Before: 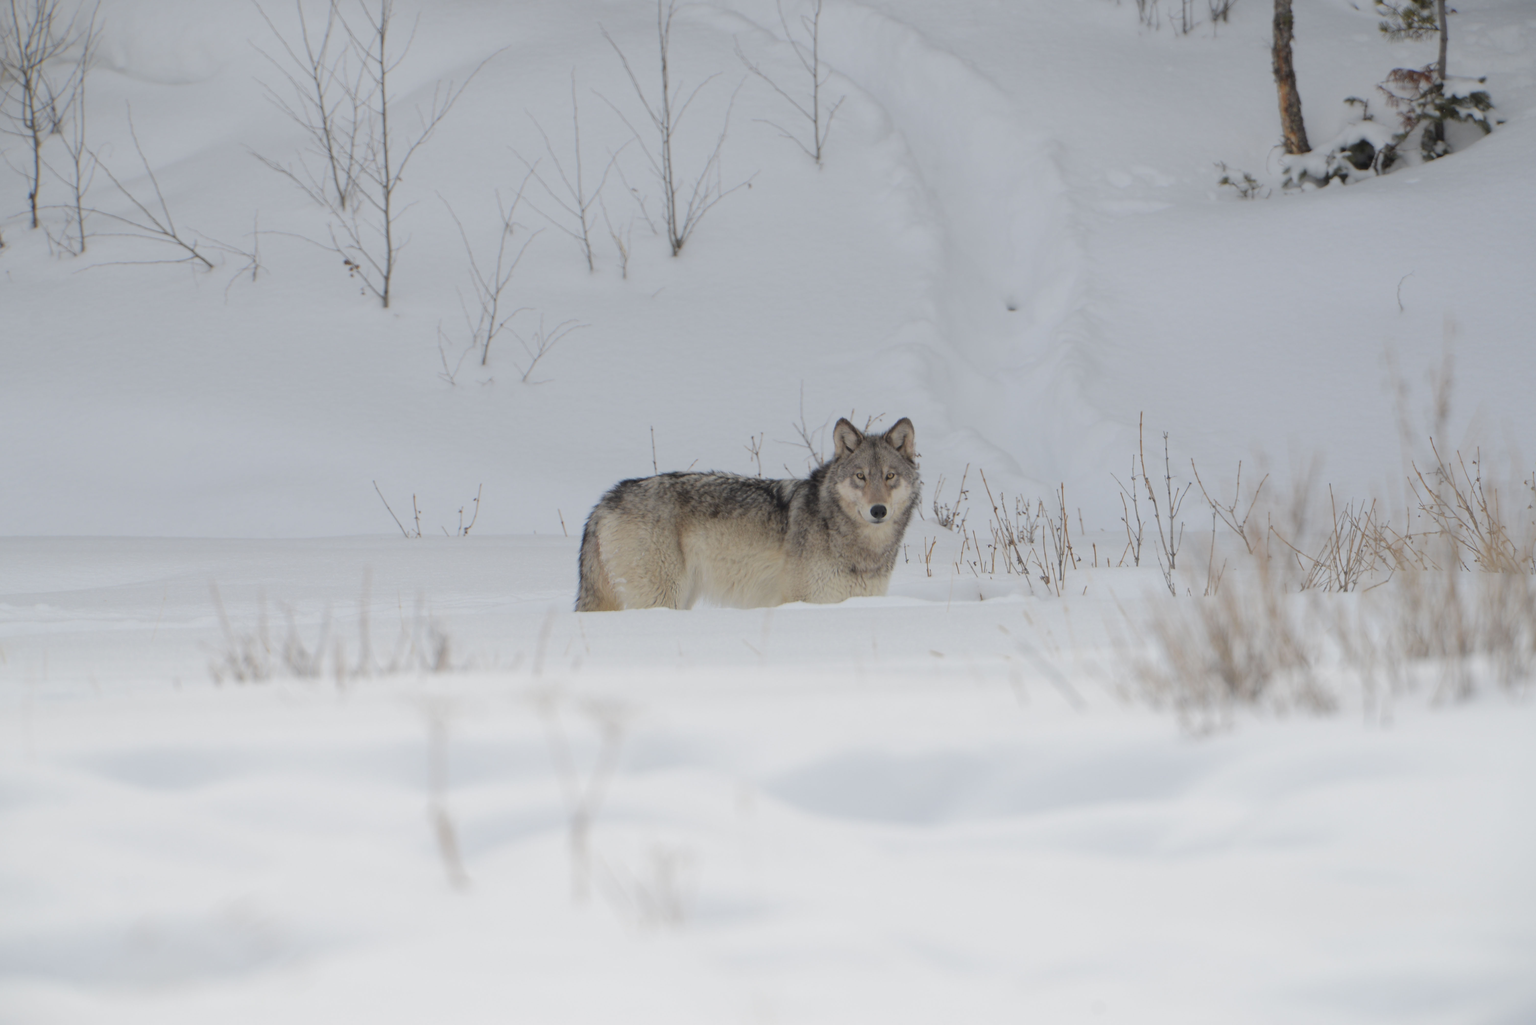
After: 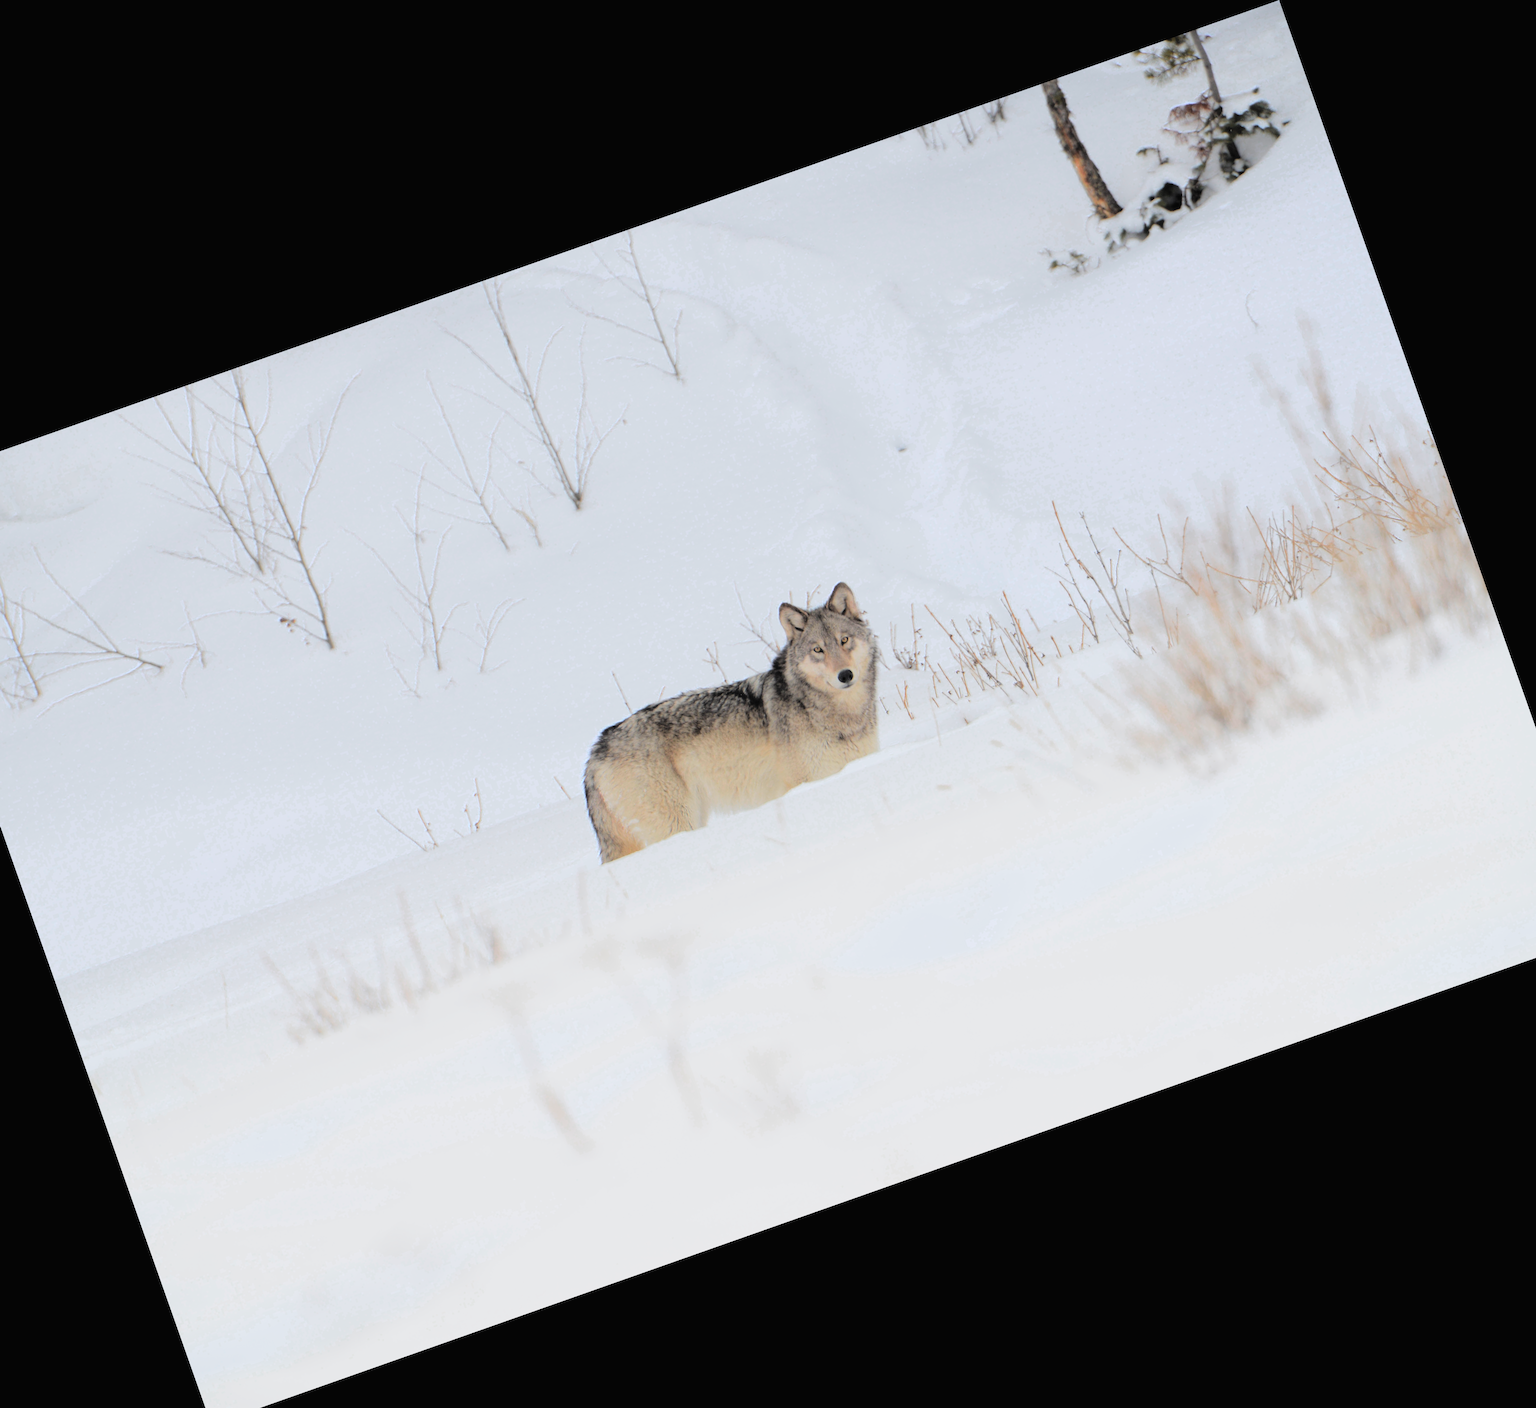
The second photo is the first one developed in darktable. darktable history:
crop and rotate: angle 19.43°, left 6.812%, right 4.125%, bottom 1.087%
filmic rgb: black relative exposure -5 EV, hardness 2.88, contrast 1.3, highlights saturation mix -30%
contrast brightness saturation: contrast 0.1, brightness 0.3, saturation 0.14
color zones: curves: ch0 [(0.473, 0.374) (0.742, 0.784)]; ch1 [(0.354, 0.737) (0.742, 0.705)]; ch2 [(0.318, 0.421) (0.758, 0.532)]
